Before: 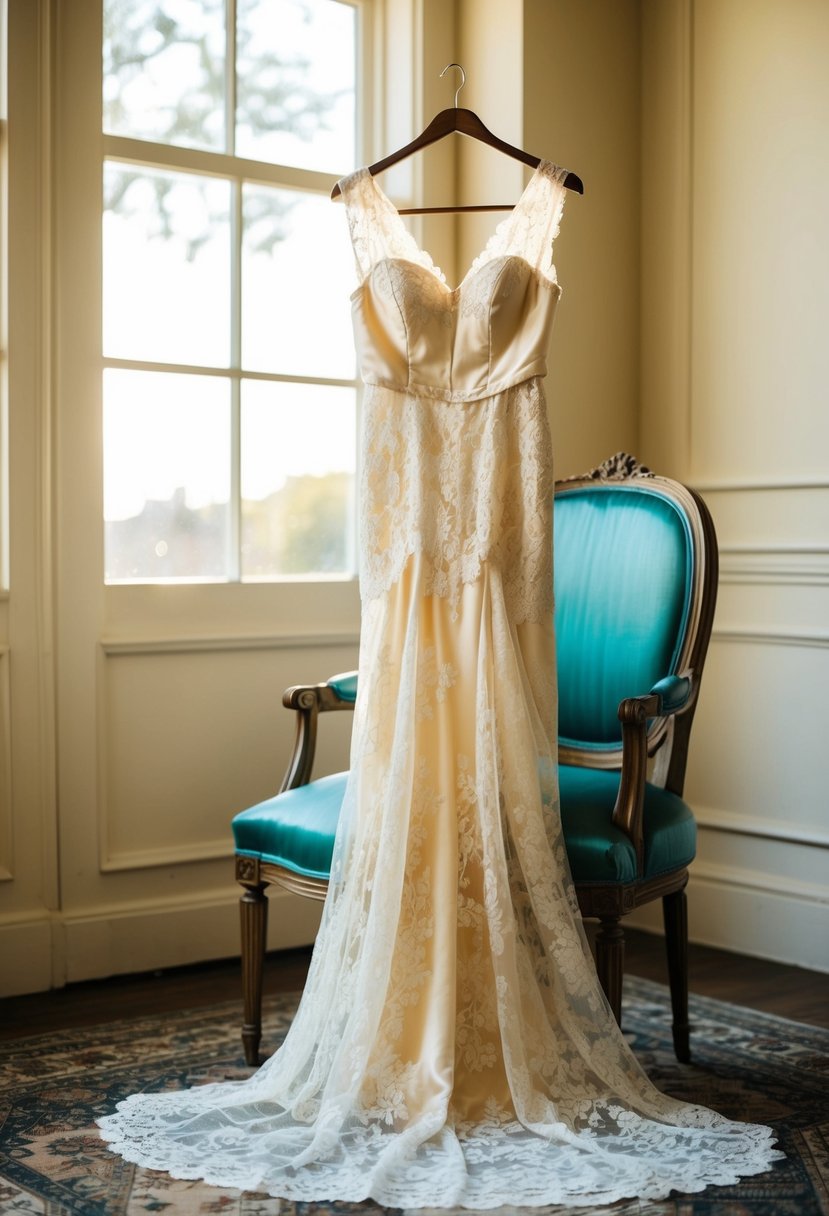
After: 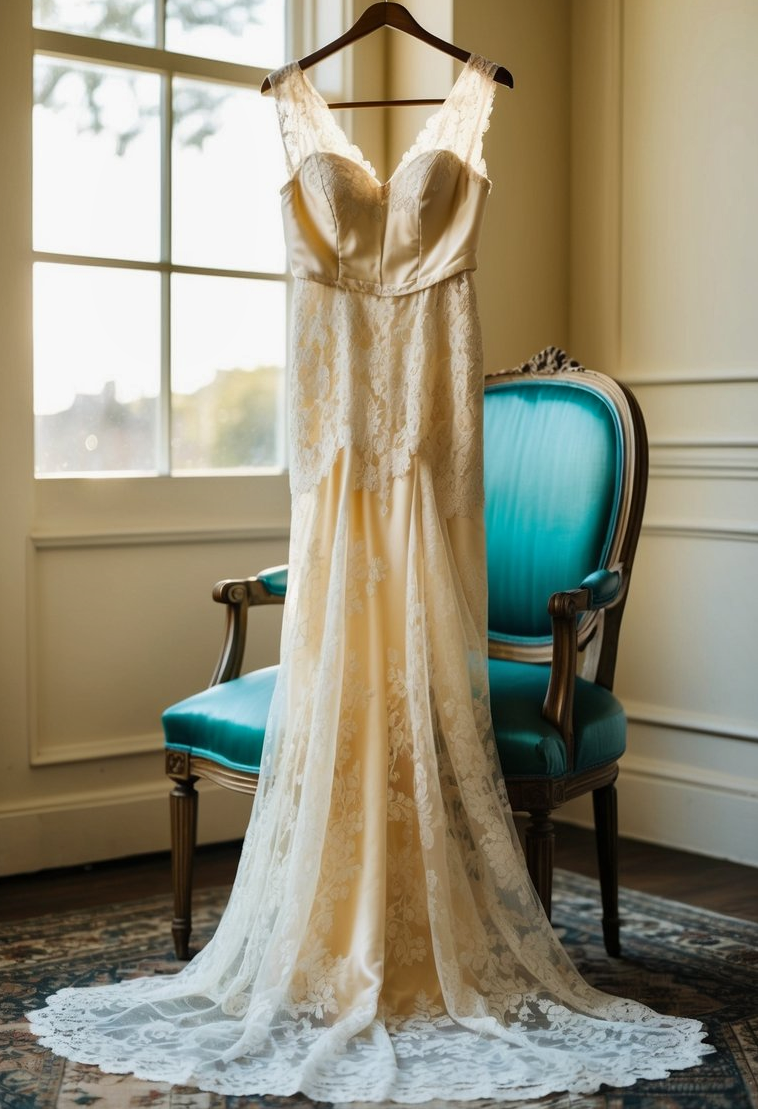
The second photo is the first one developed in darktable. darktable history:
crop and rotate: left 8.514%, top 8.794%
shadows and highlights: low approximation 0.01, soften with gaussian
exposure: exposure -0.054 EV, compensate highlight preservation false
